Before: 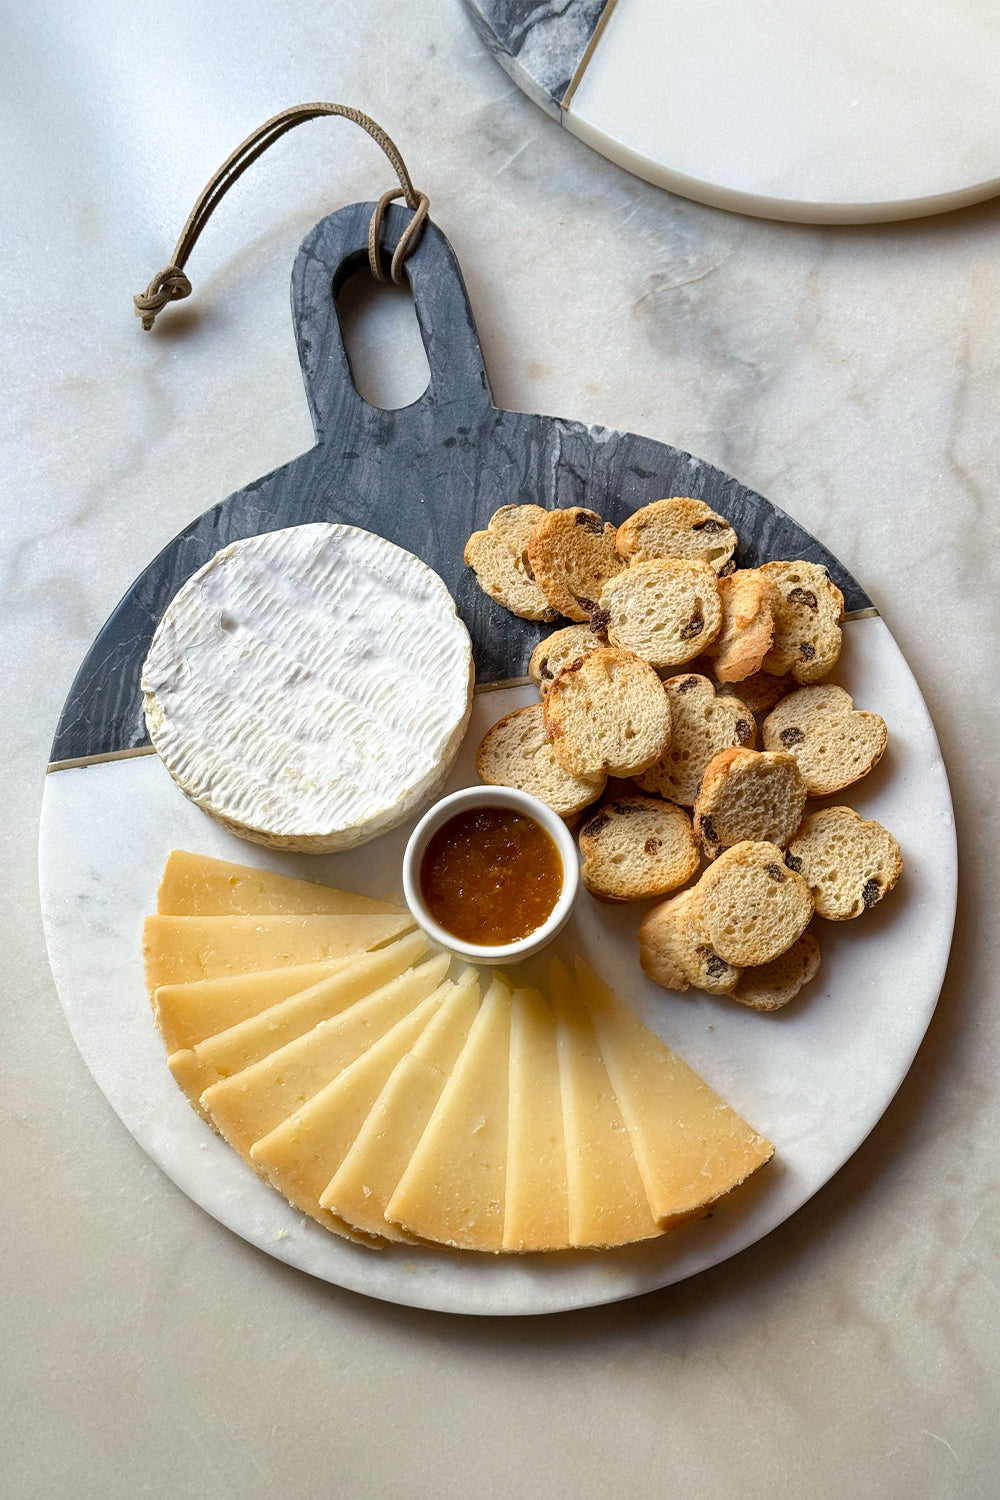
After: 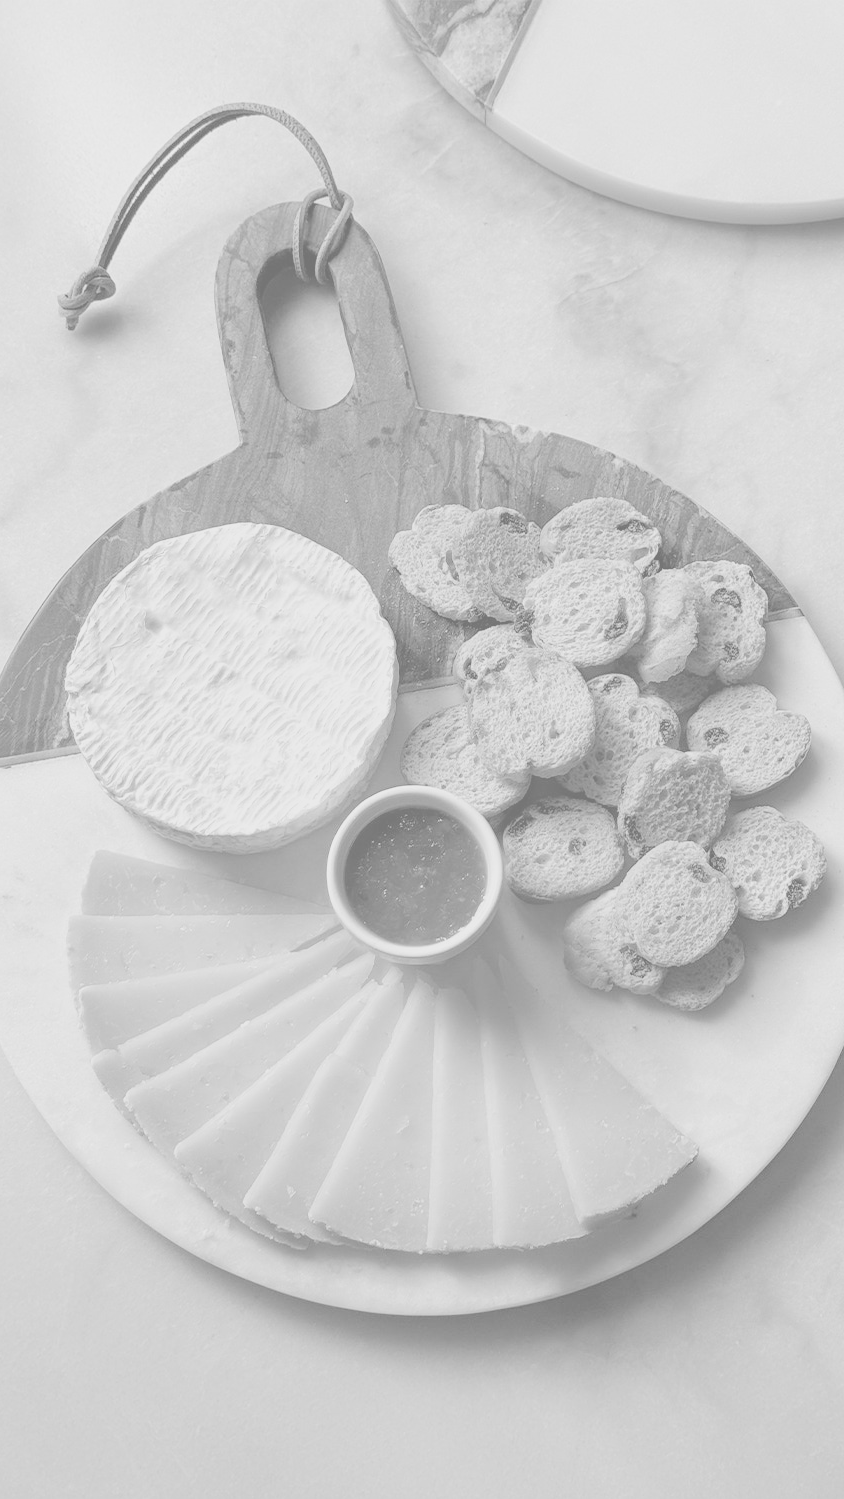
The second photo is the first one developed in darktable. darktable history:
contrast brightness saturation: contrast -0.338, brightness 0.74, saturation -0.761
color calibration: output gray [0.267, 0.423, 0.261, 0], gray › normalize channels true, illuminant custom, x 0.368, y 0.373, temperature 4350.39 K, gamut compression 0.002
crop: left 7.671%, right 7.847%
